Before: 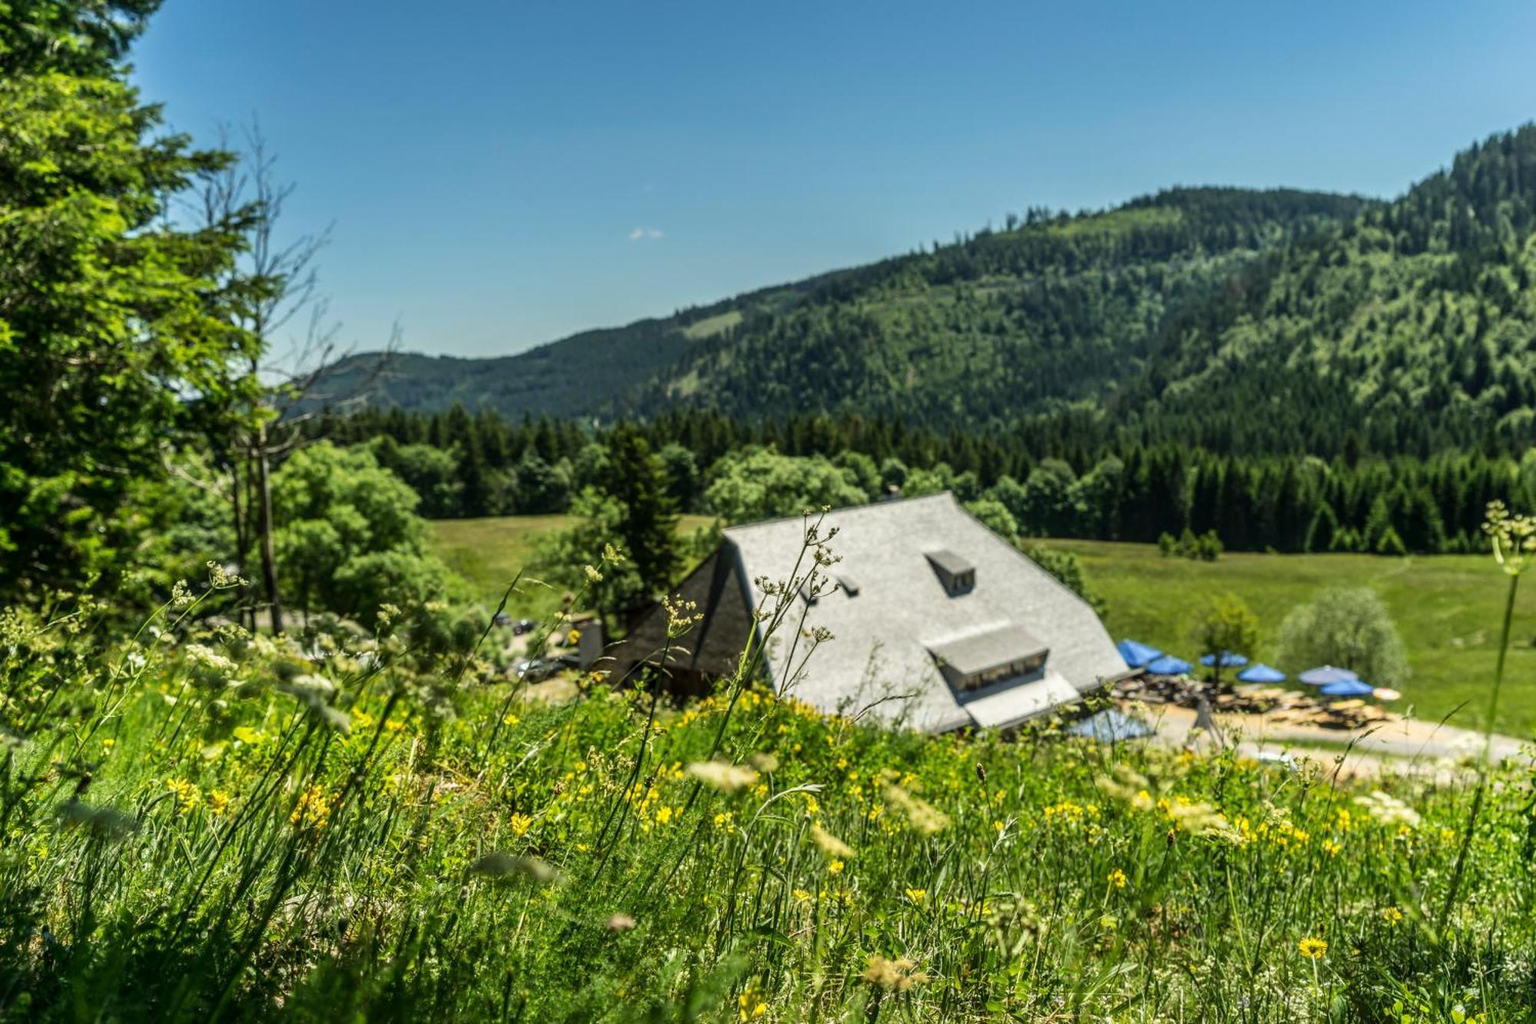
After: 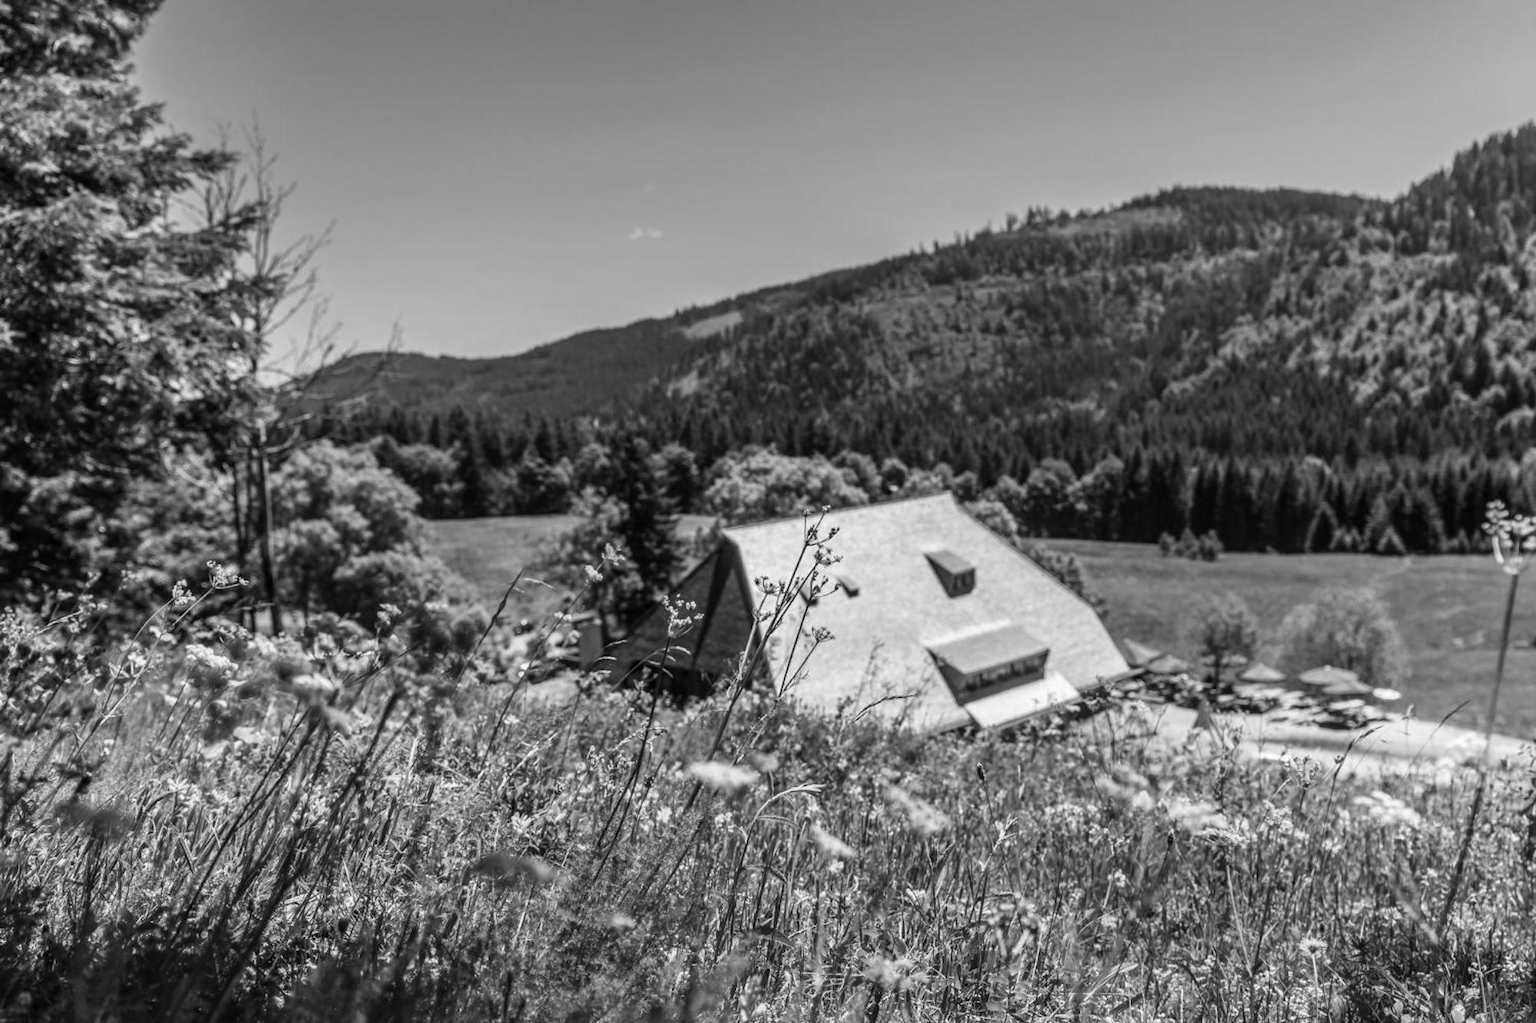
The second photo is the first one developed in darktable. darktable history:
monochrome: size 1
tone equalizer: on, module defaults
color correction: highlights a* -12.64, highlights b* -18.1, saturation 0.7
base curve: preserve colors none
